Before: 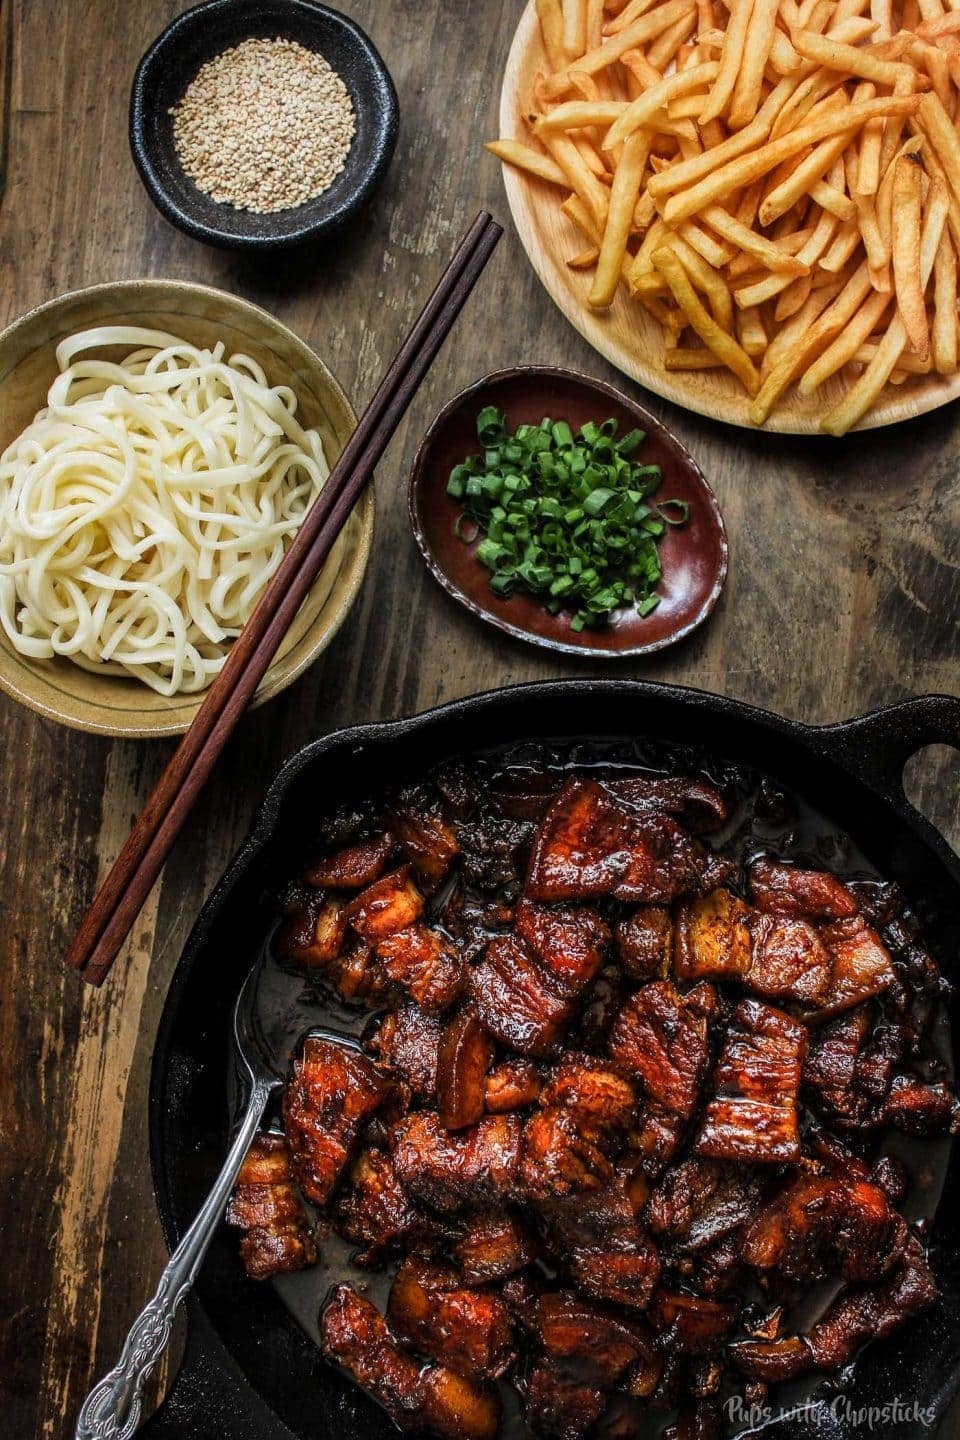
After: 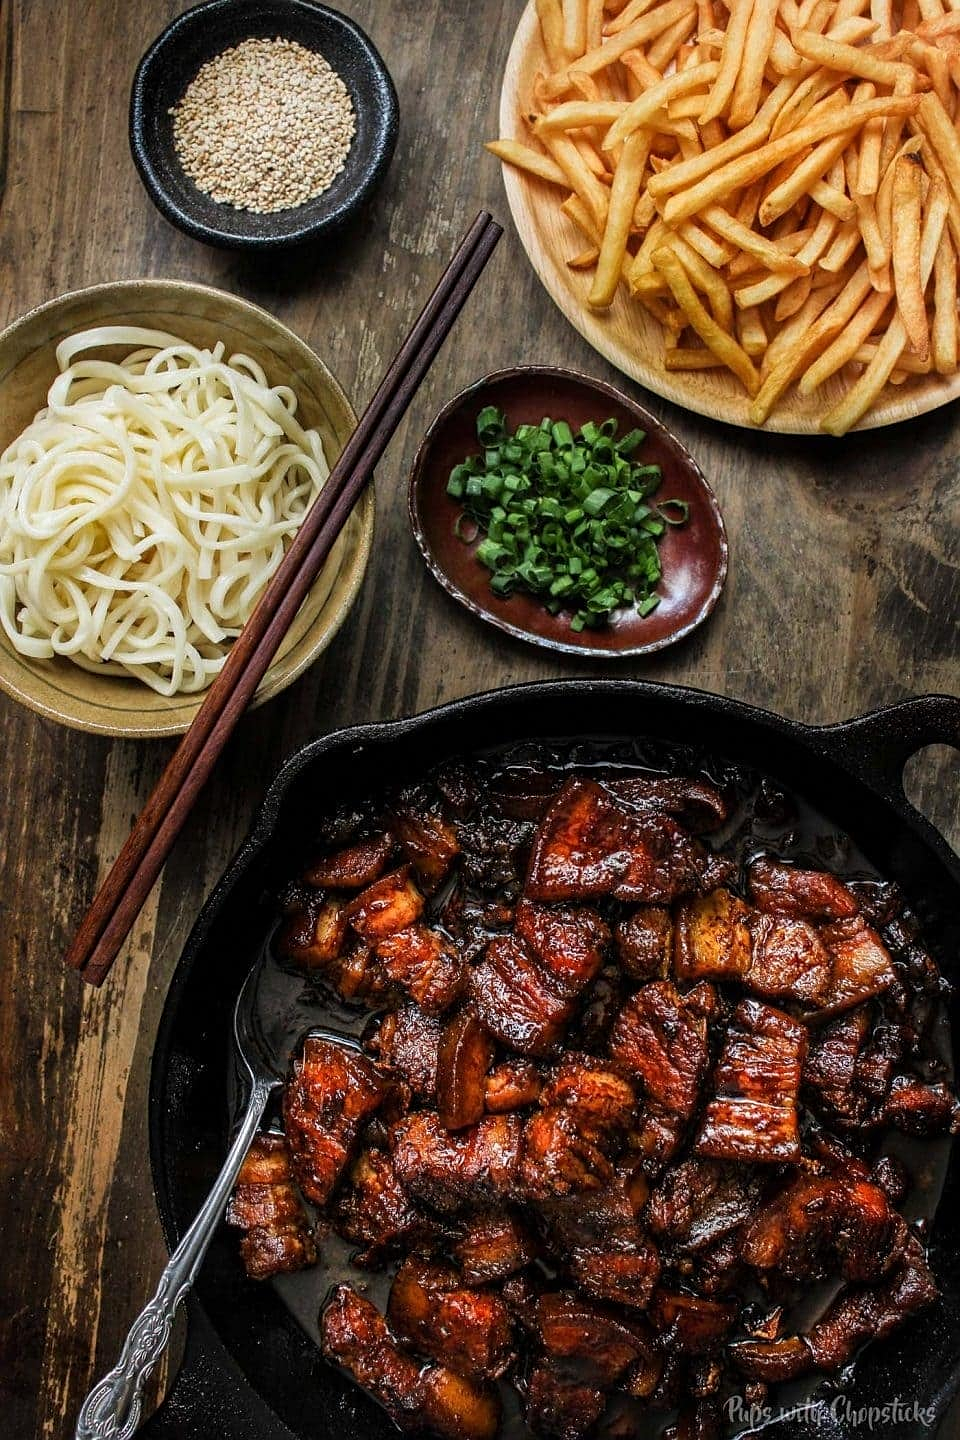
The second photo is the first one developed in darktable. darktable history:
sharpen: radius 1.272, amount 0.305, threshold 0
base curve: curves: ch0 [(0, 0) (0.297, 0.298) (1, 1)], preserve colors none
